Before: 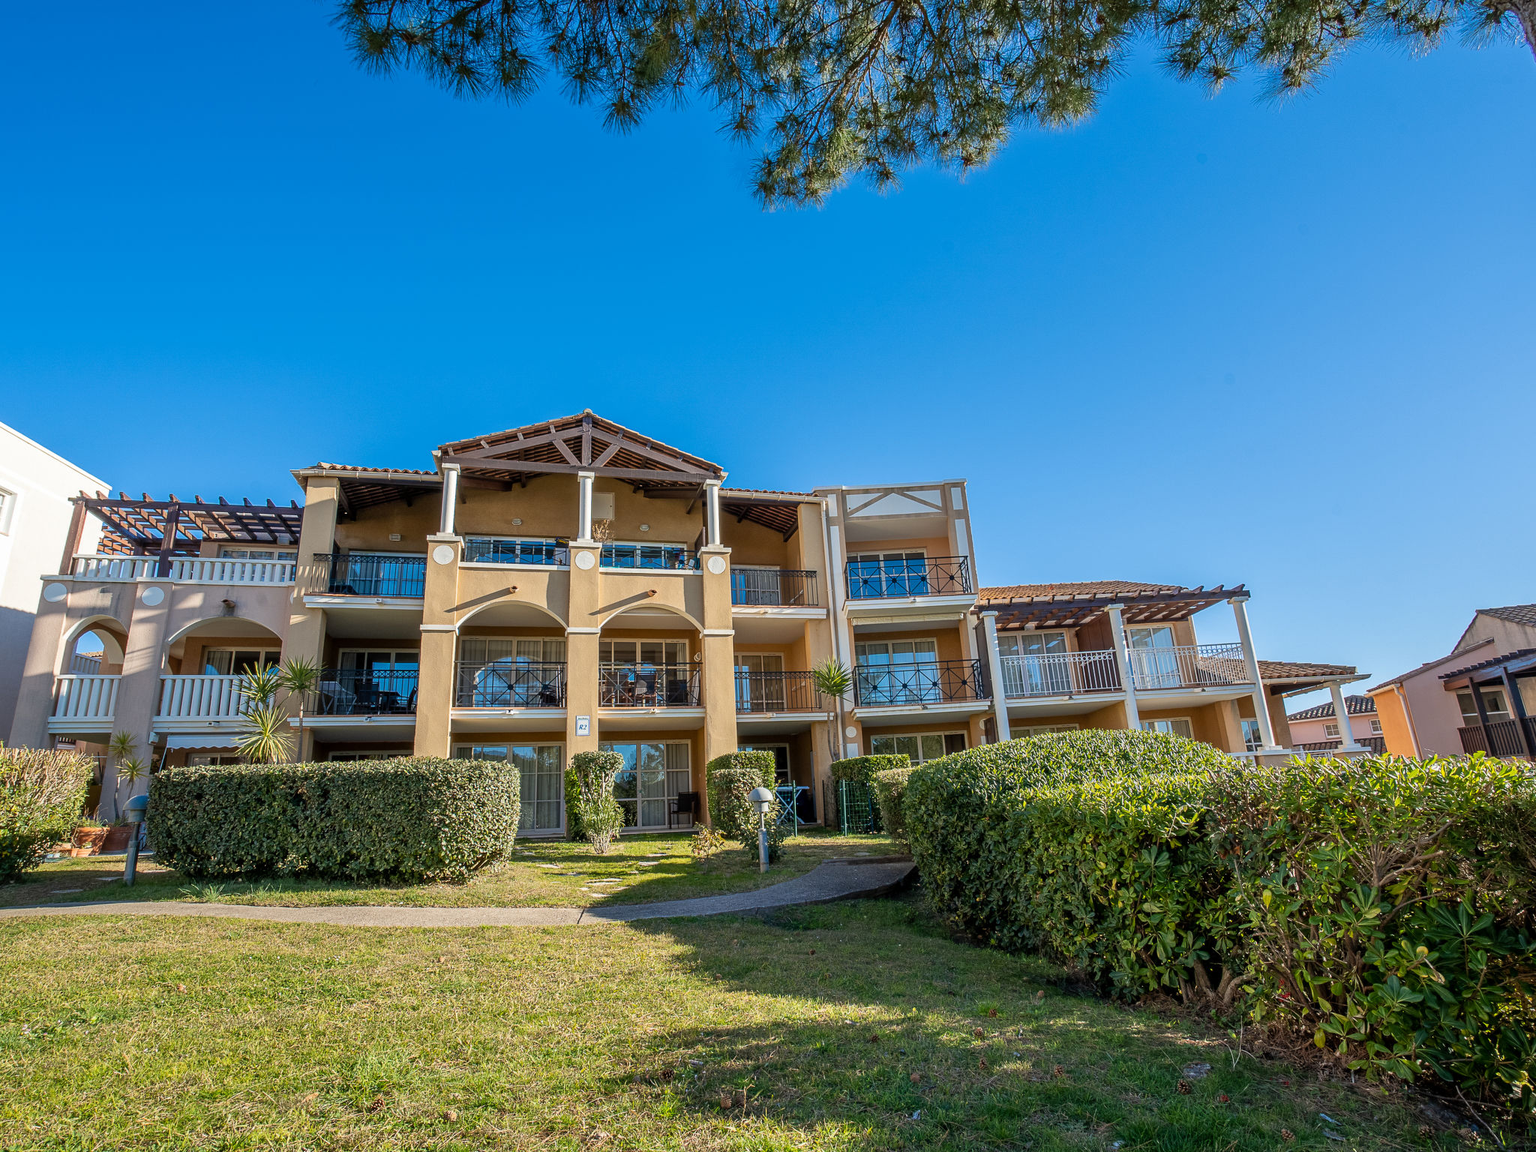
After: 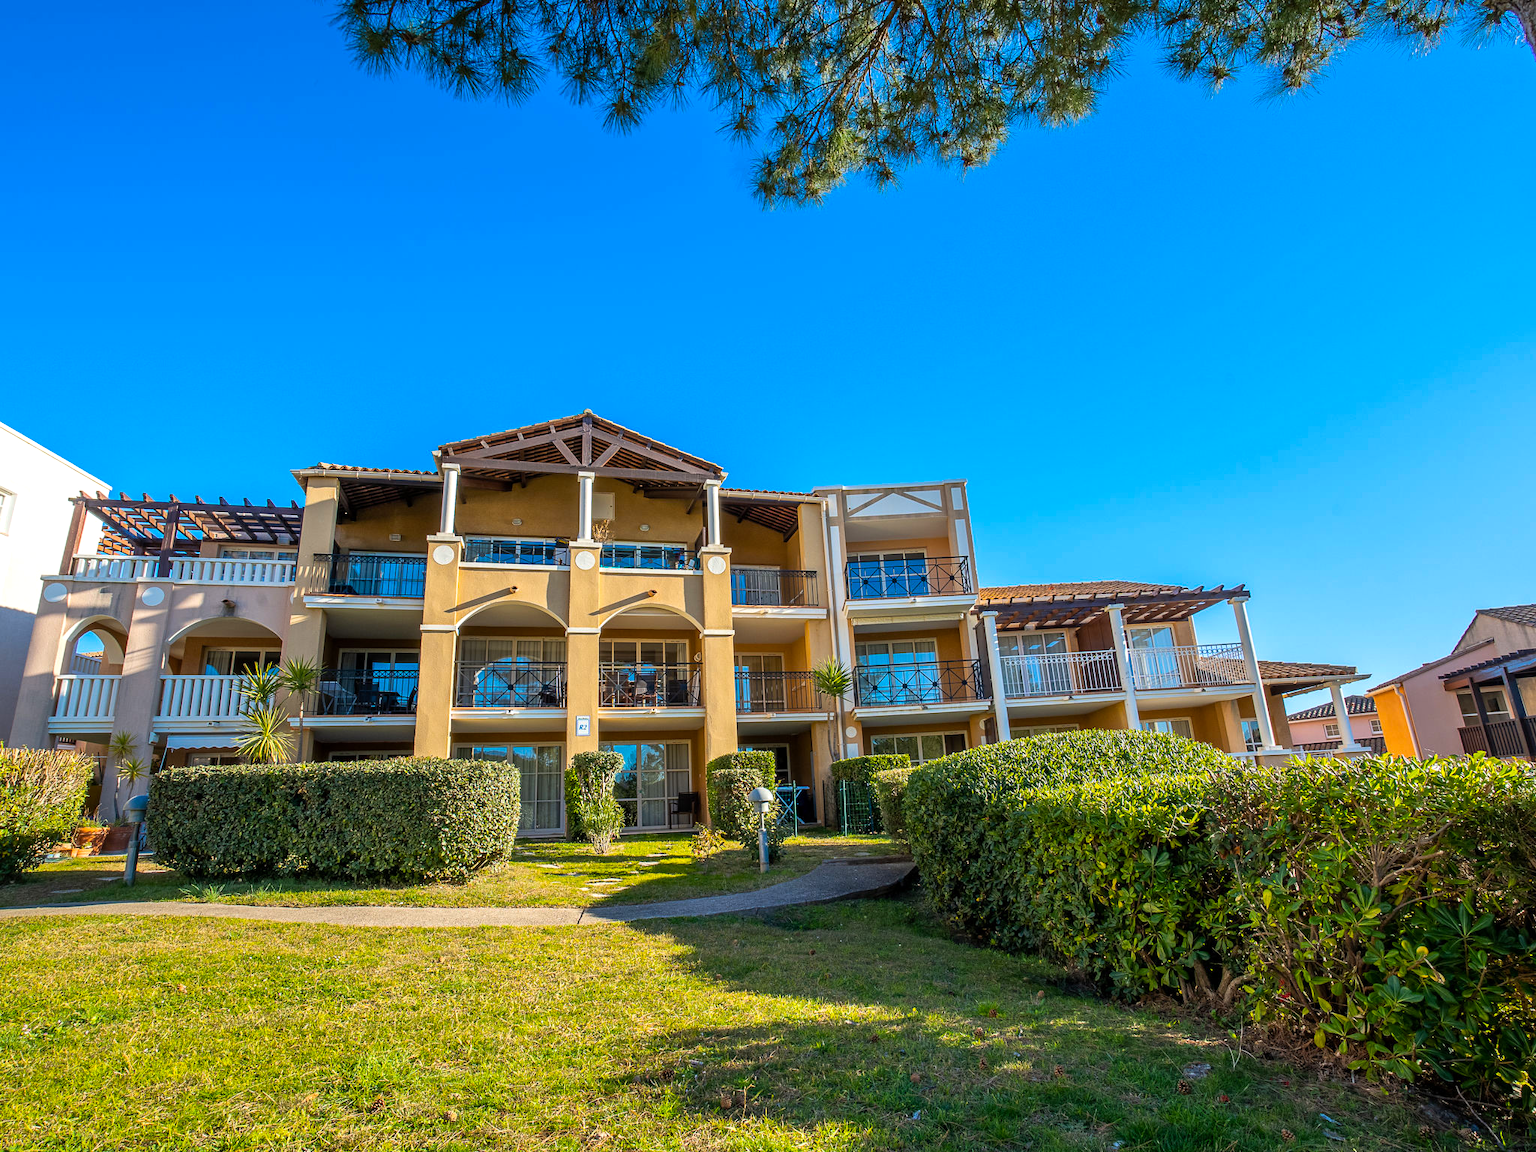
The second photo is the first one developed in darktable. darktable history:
color balance rgb: highlights gain › luminance 17.246%, linear chroma grading › shadows -30.21%, linear chroma grading › global chroma 35.227%, perceptual saturation grading › global saturation 8.779%
